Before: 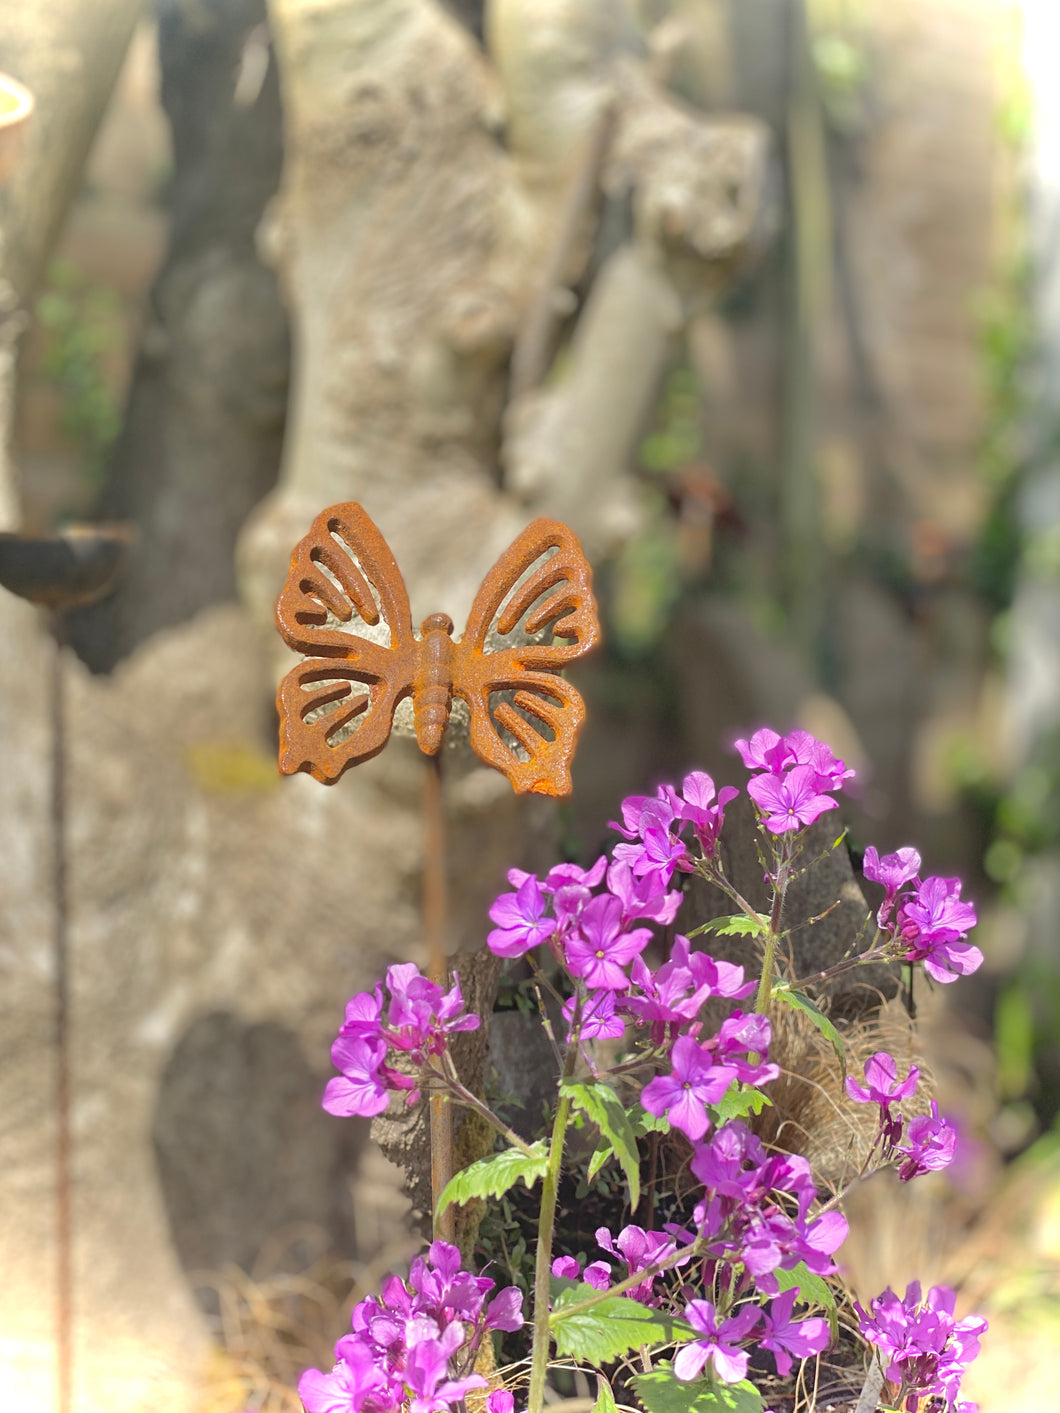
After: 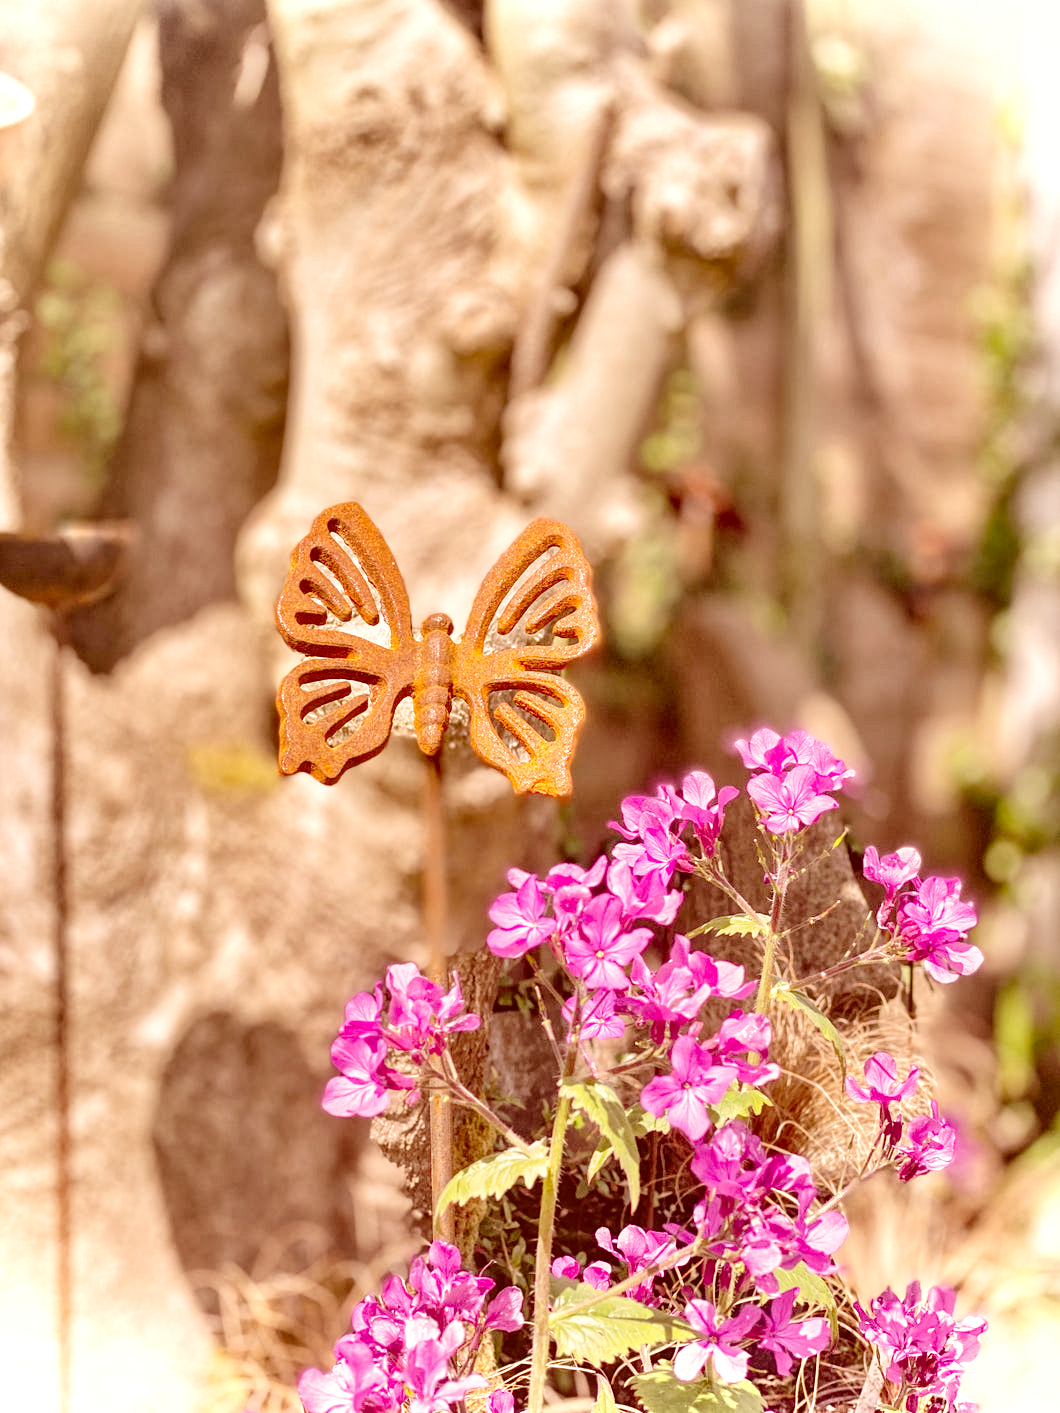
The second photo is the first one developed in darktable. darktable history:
local contrast: highlights 91%, shadows 85%, detail 160%, midtone range 0.2
base curve: curves: ch0 [(0, 0) (0.032, 0.037) (0.105, 0.228) (0.435, 0.76) (0.856, 0.983) (1, 1)], preserve colors none
color correction: highlights a* 9.3, highlights b* 8.74, shadows a* 39.72, shadows b* 39.42, saturation 0.816
shadows and highlights: low approximation 0.01, soften with gaussian
